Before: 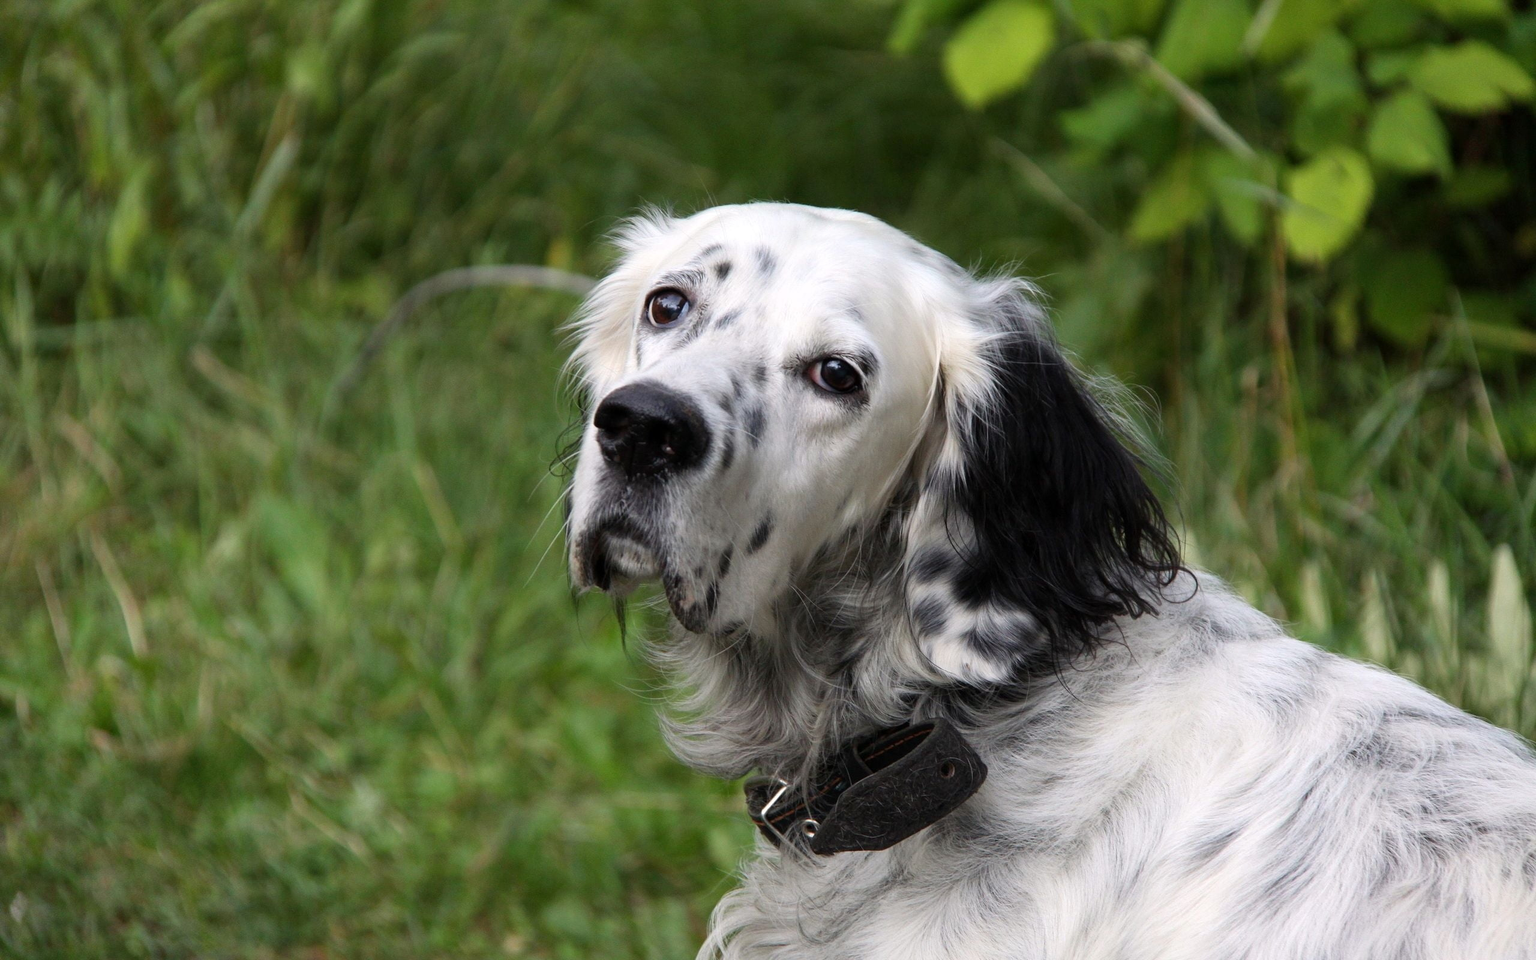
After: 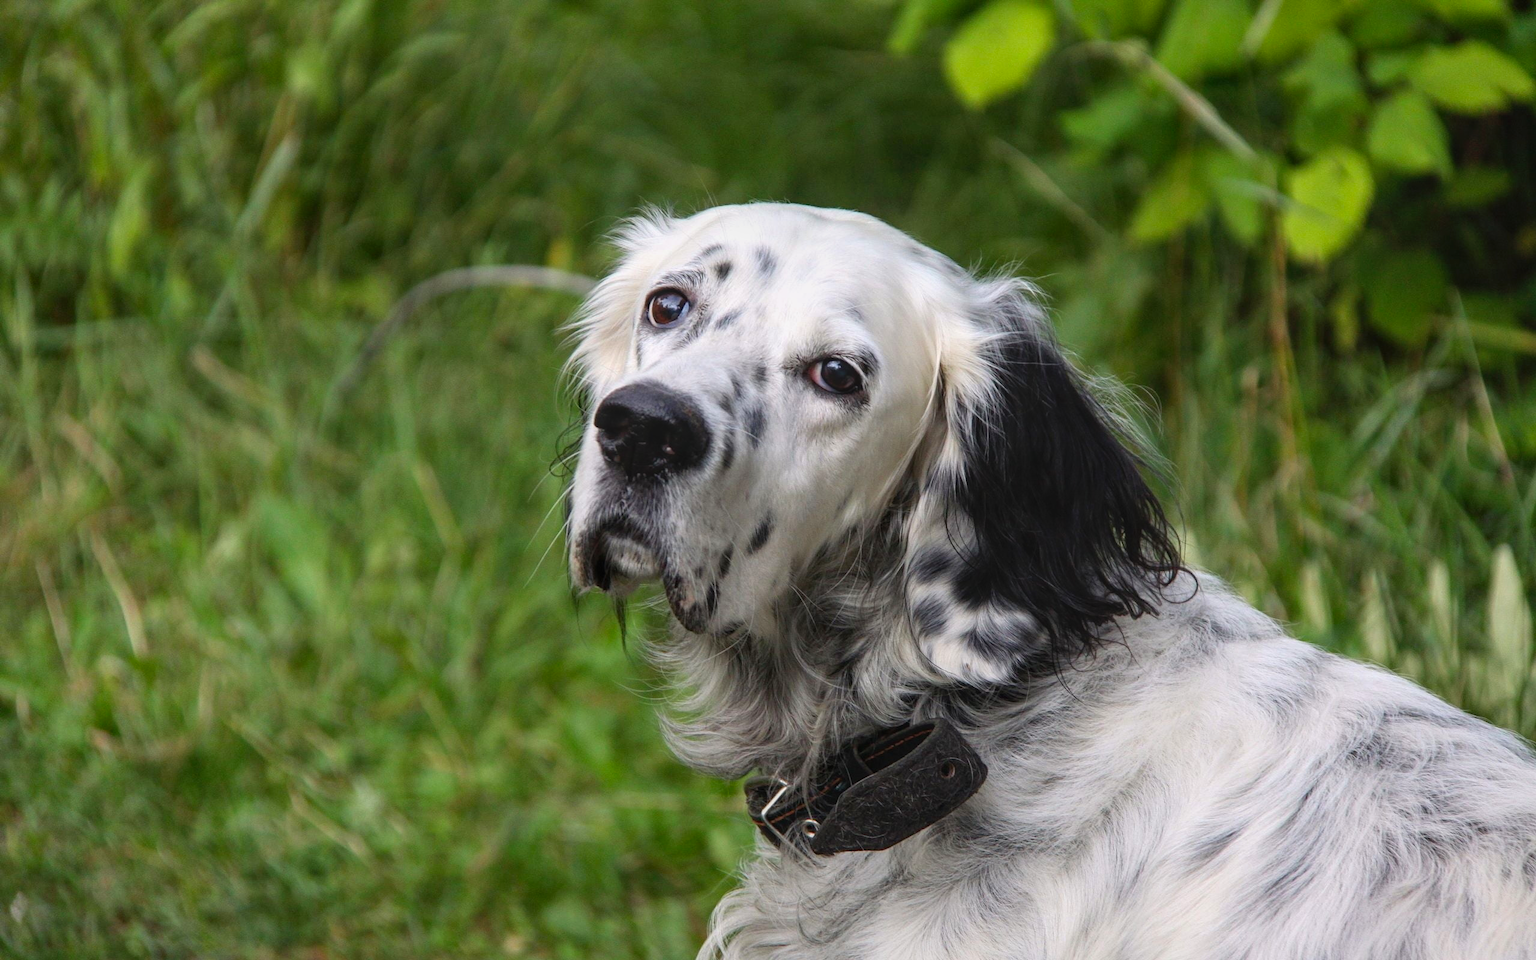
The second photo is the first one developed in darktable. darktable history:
local contrast: detail 142%
contrast brightness saturation: contrast -0.19, saturation 0.19
